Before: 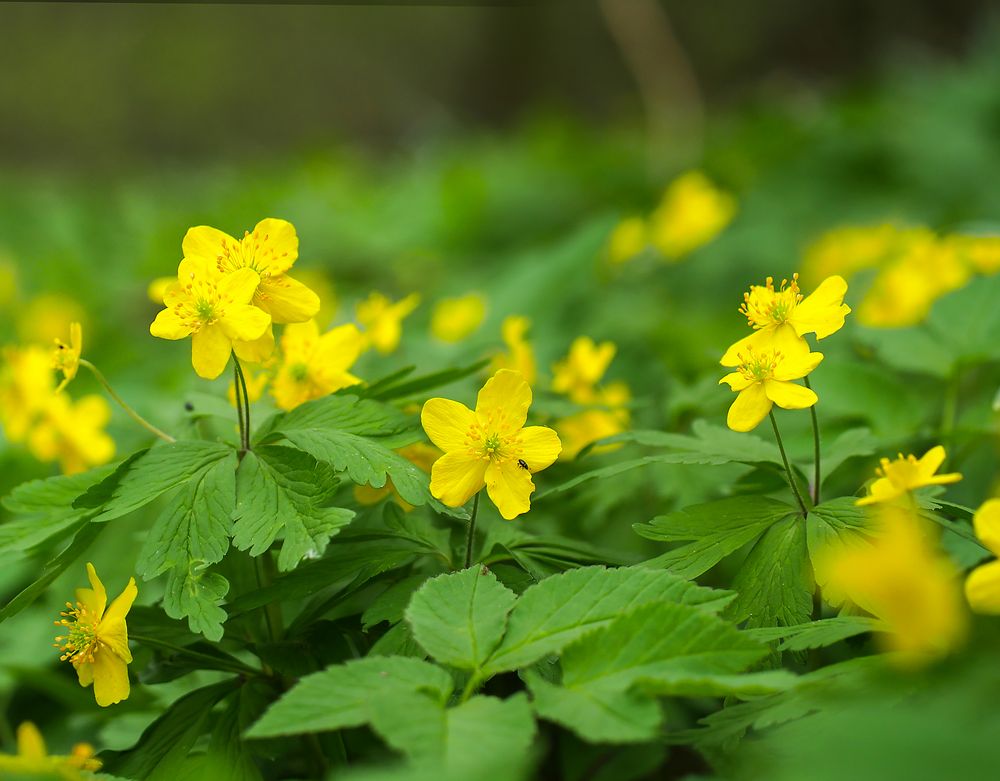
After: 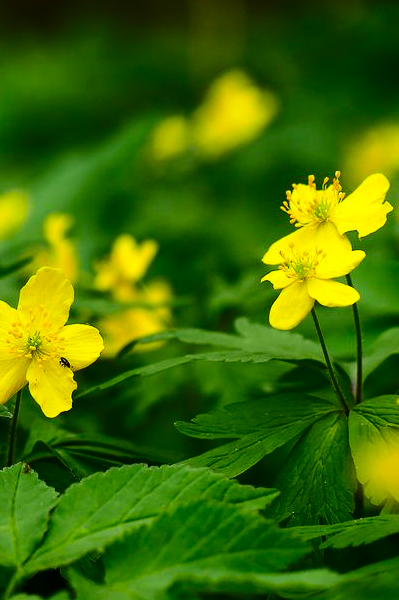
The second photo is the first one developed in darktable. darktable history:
contrast brightness saturation: contrast 0.237, brightness -0.239, saturation 0.137
crop: left 45.897%, top 13.148%, right 14.174%, bottom 9.903%
